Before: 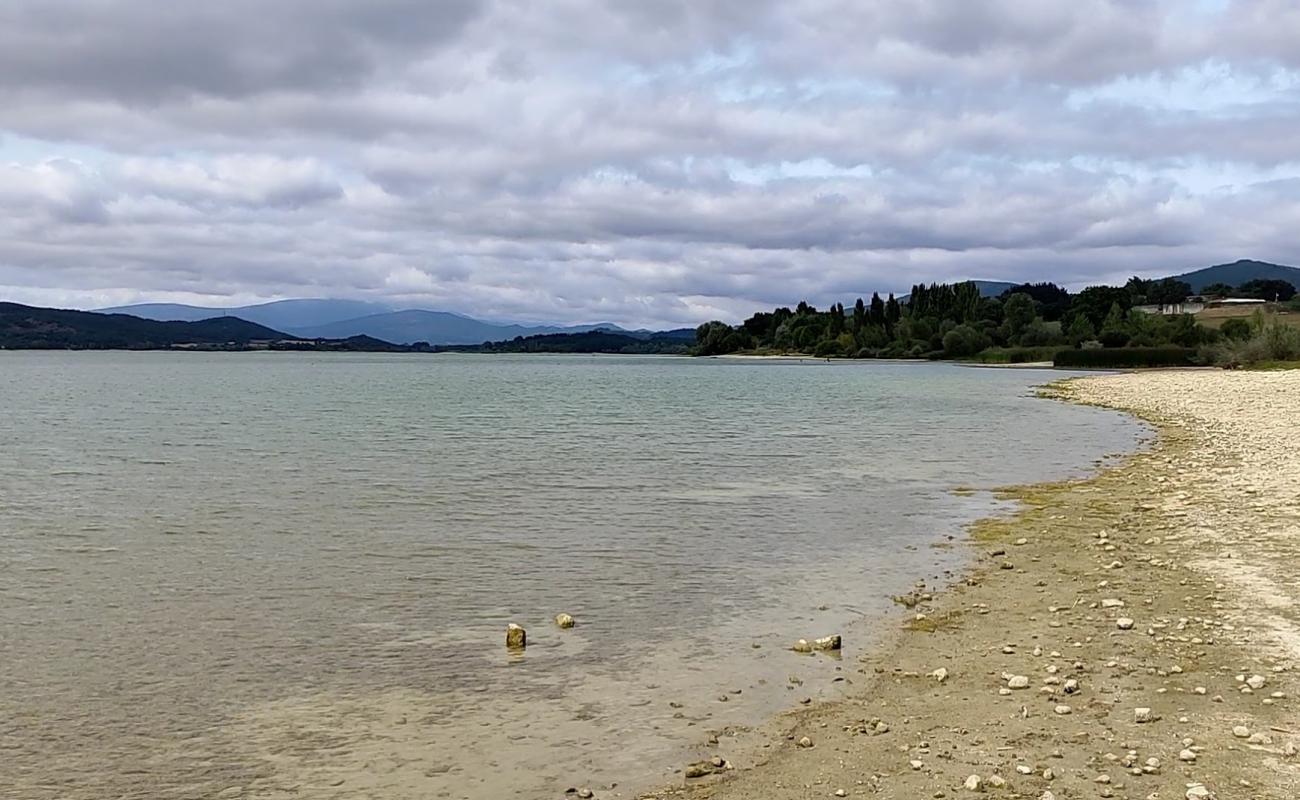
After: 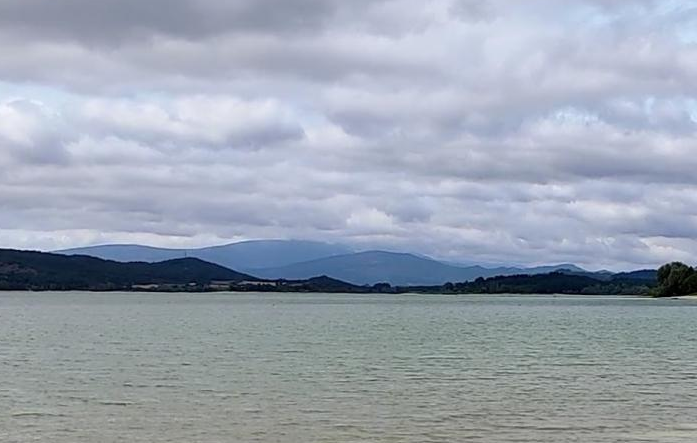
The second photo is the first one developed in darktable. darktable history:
crop and rotate: left 3.065%, top 7.522%, right 43.317%, bottom 36.998%
